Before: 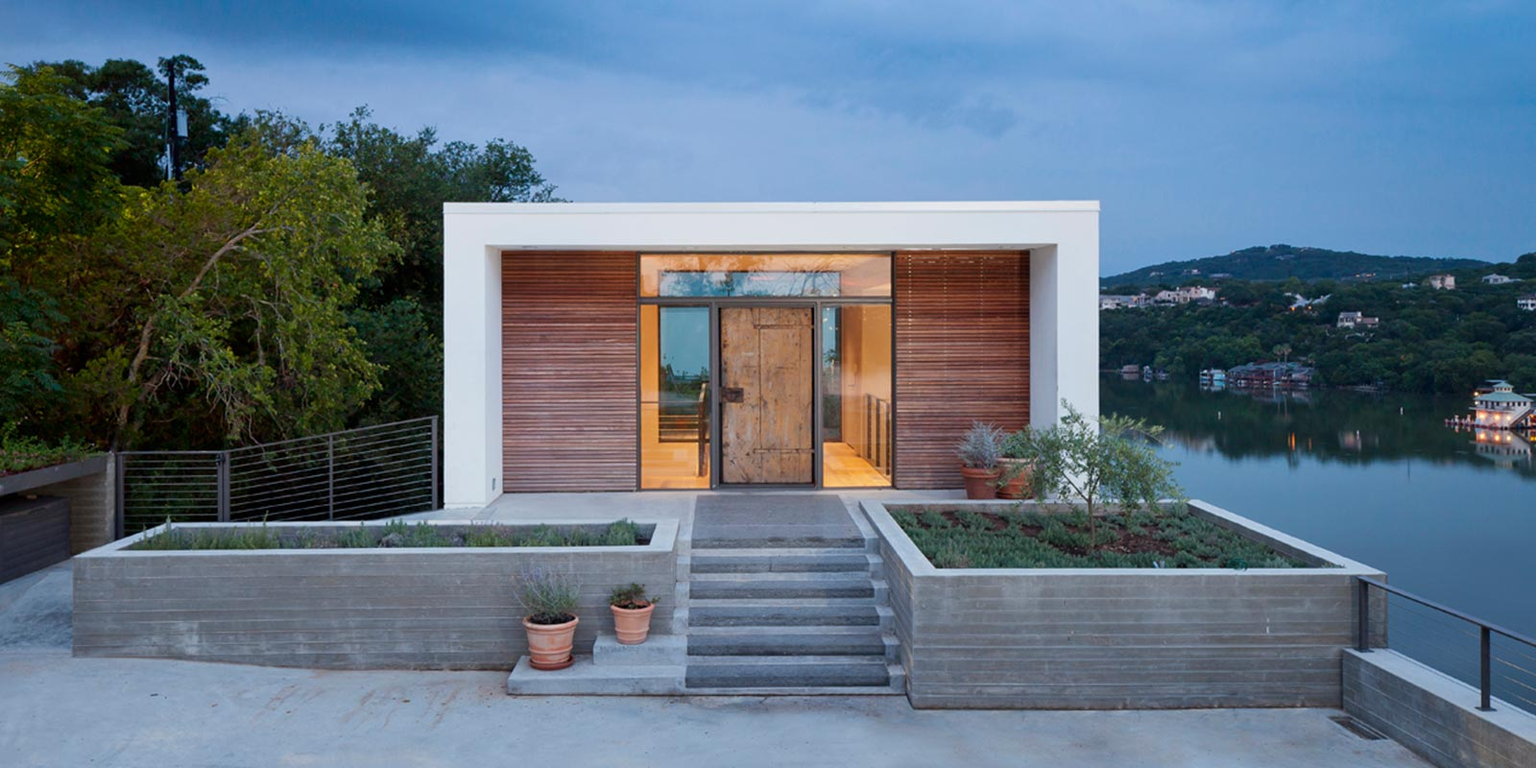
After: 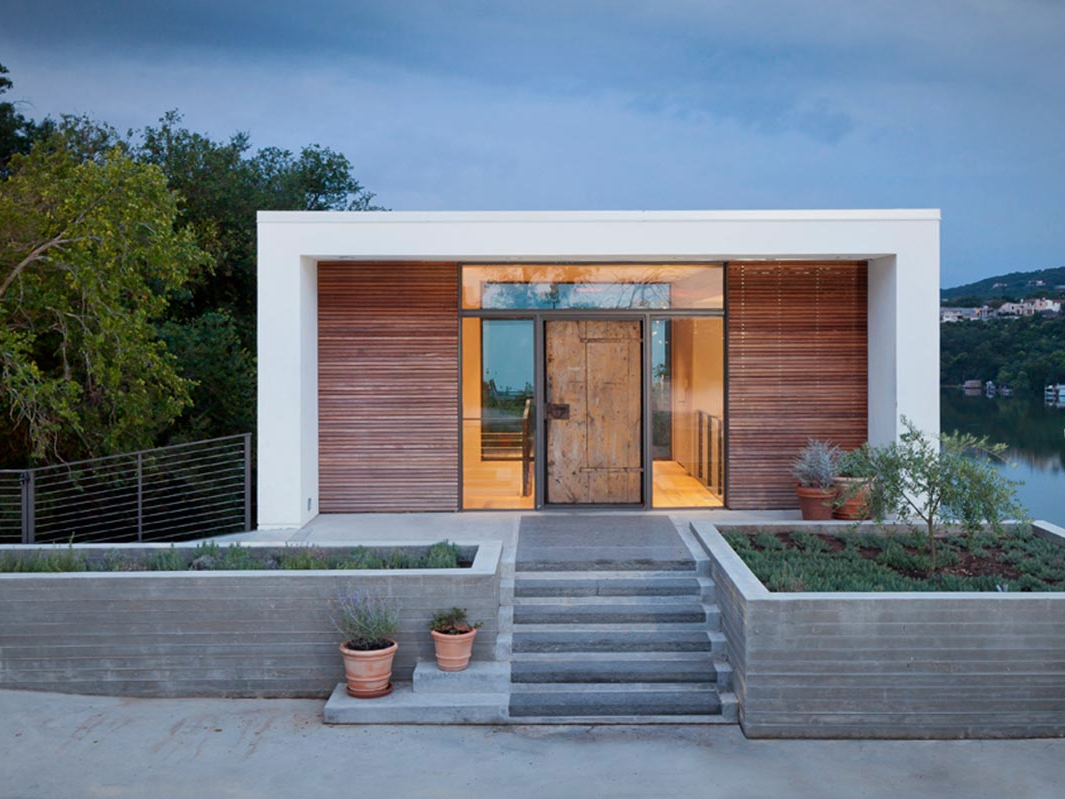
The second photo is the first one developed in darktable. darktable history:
crop and rotate: left 12.858%, right 20.562%
vignetting: fall-off start 98.14%, fall-off radius 100.18%, width/height ratio 1.426
